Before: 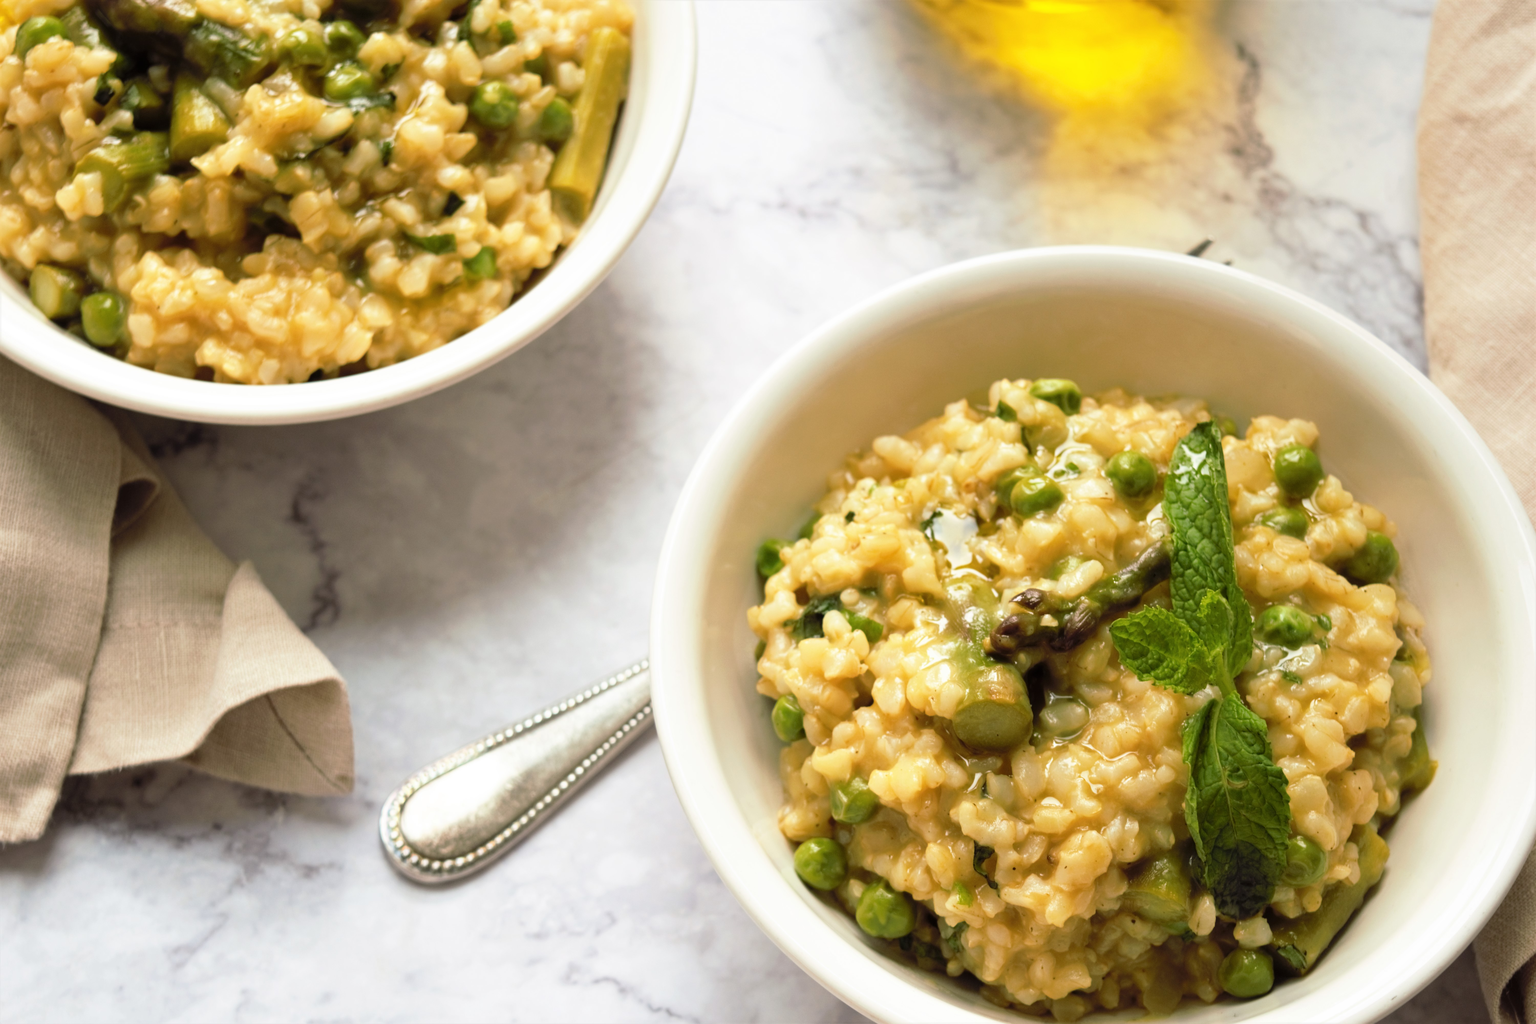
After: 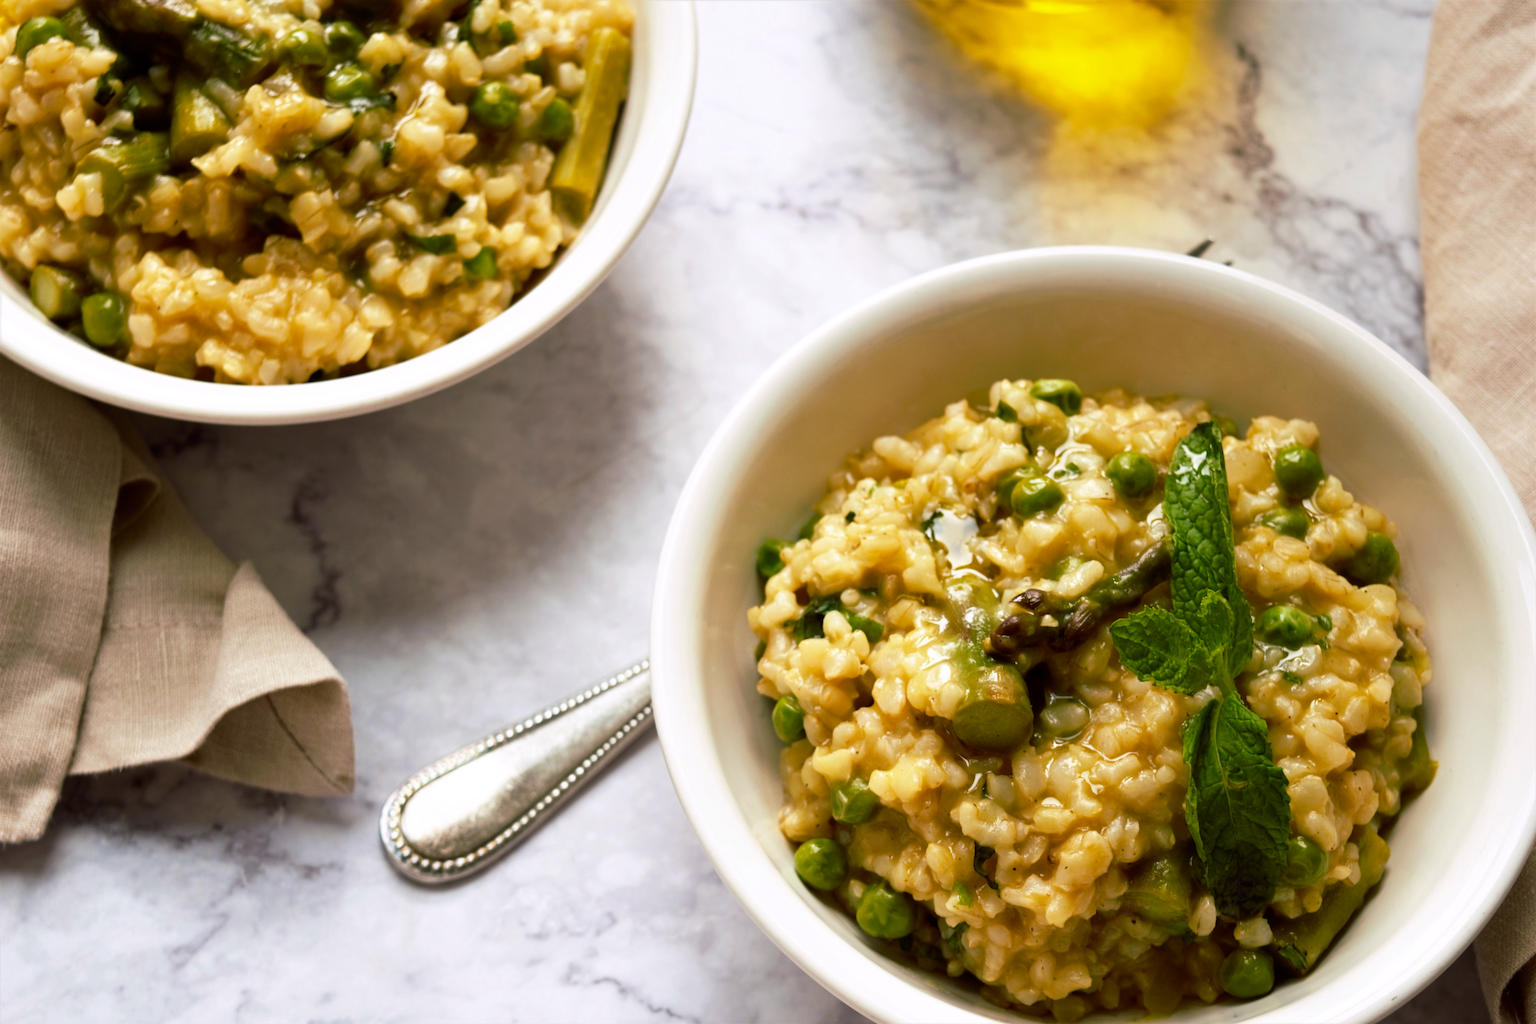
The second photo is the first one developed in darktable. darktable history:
contrast brightness saturation: brightness -0.2, saturation 0.08
white balance: red 1.009, blue 1.027
